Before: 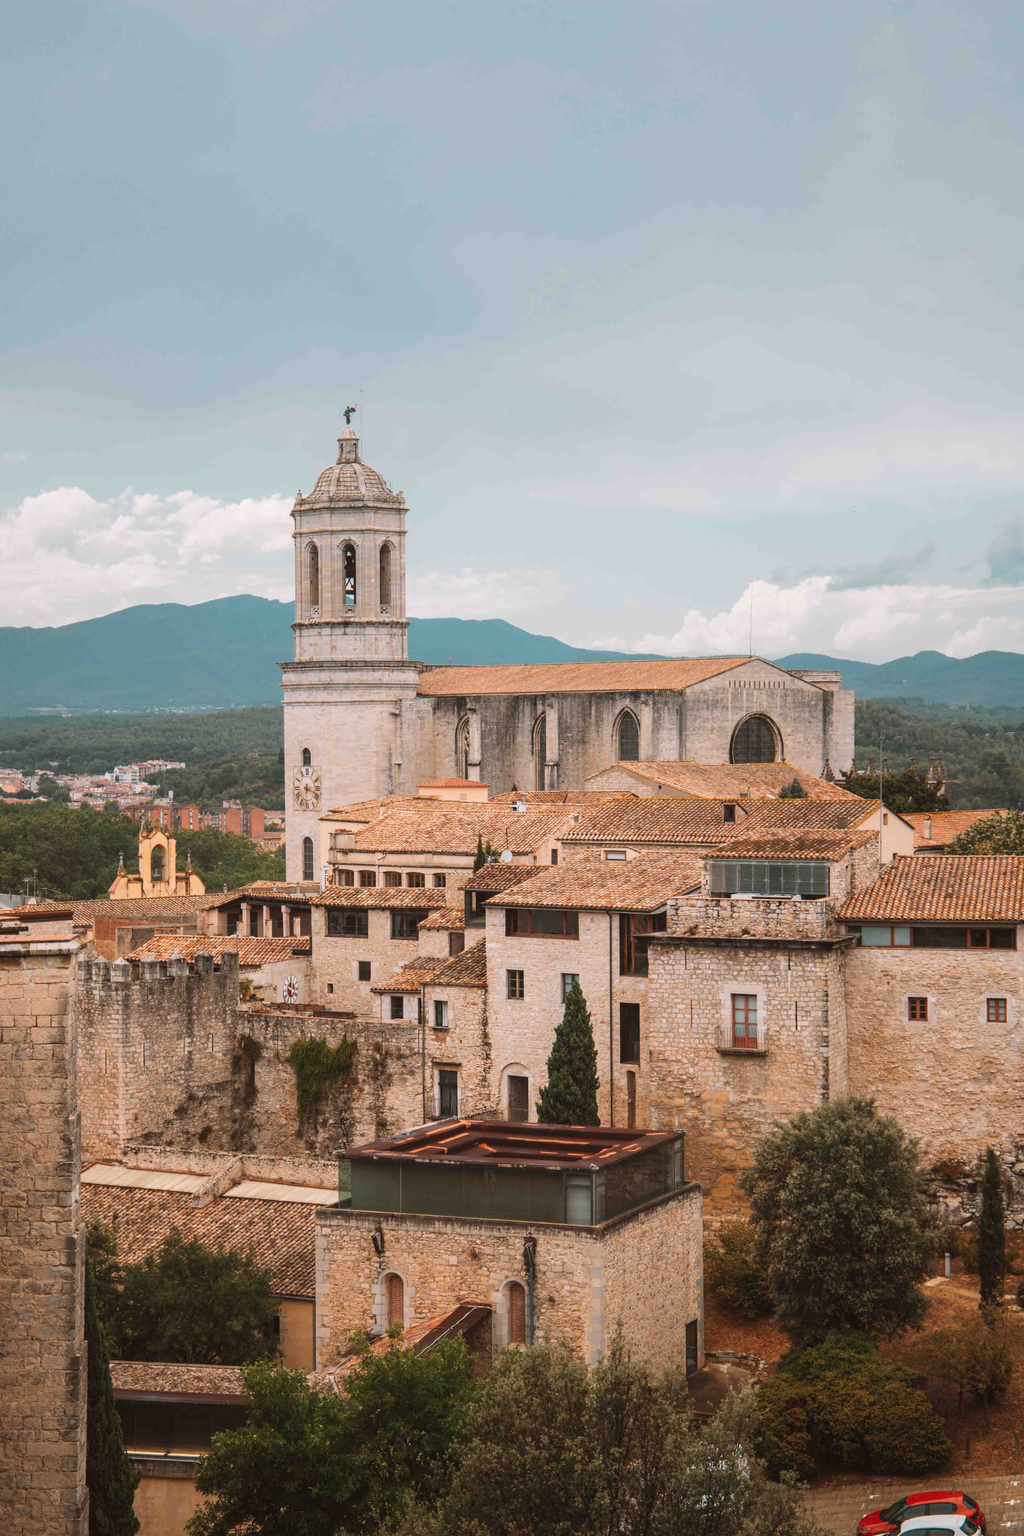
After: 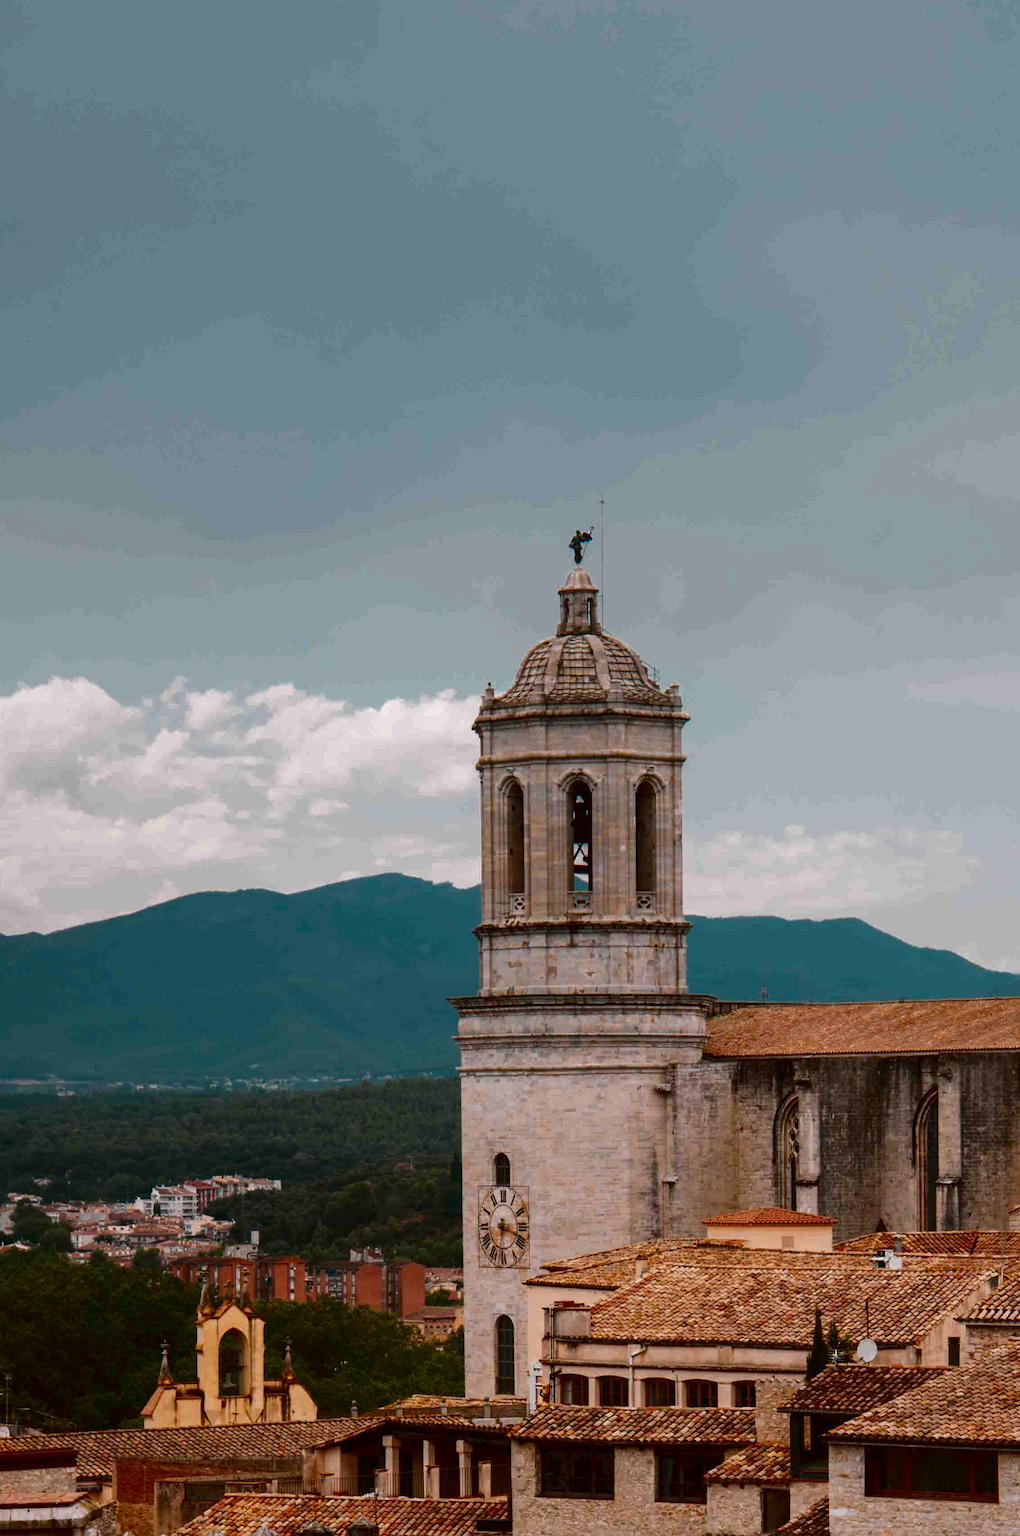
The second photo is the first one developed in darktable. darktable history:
contrast brightness saturation: contrast 0.09, brightness -0.59, saturation 0.17
crop and rotate: left 3.047%, top 7.509%, right 42.236%, bottom 37.598%
